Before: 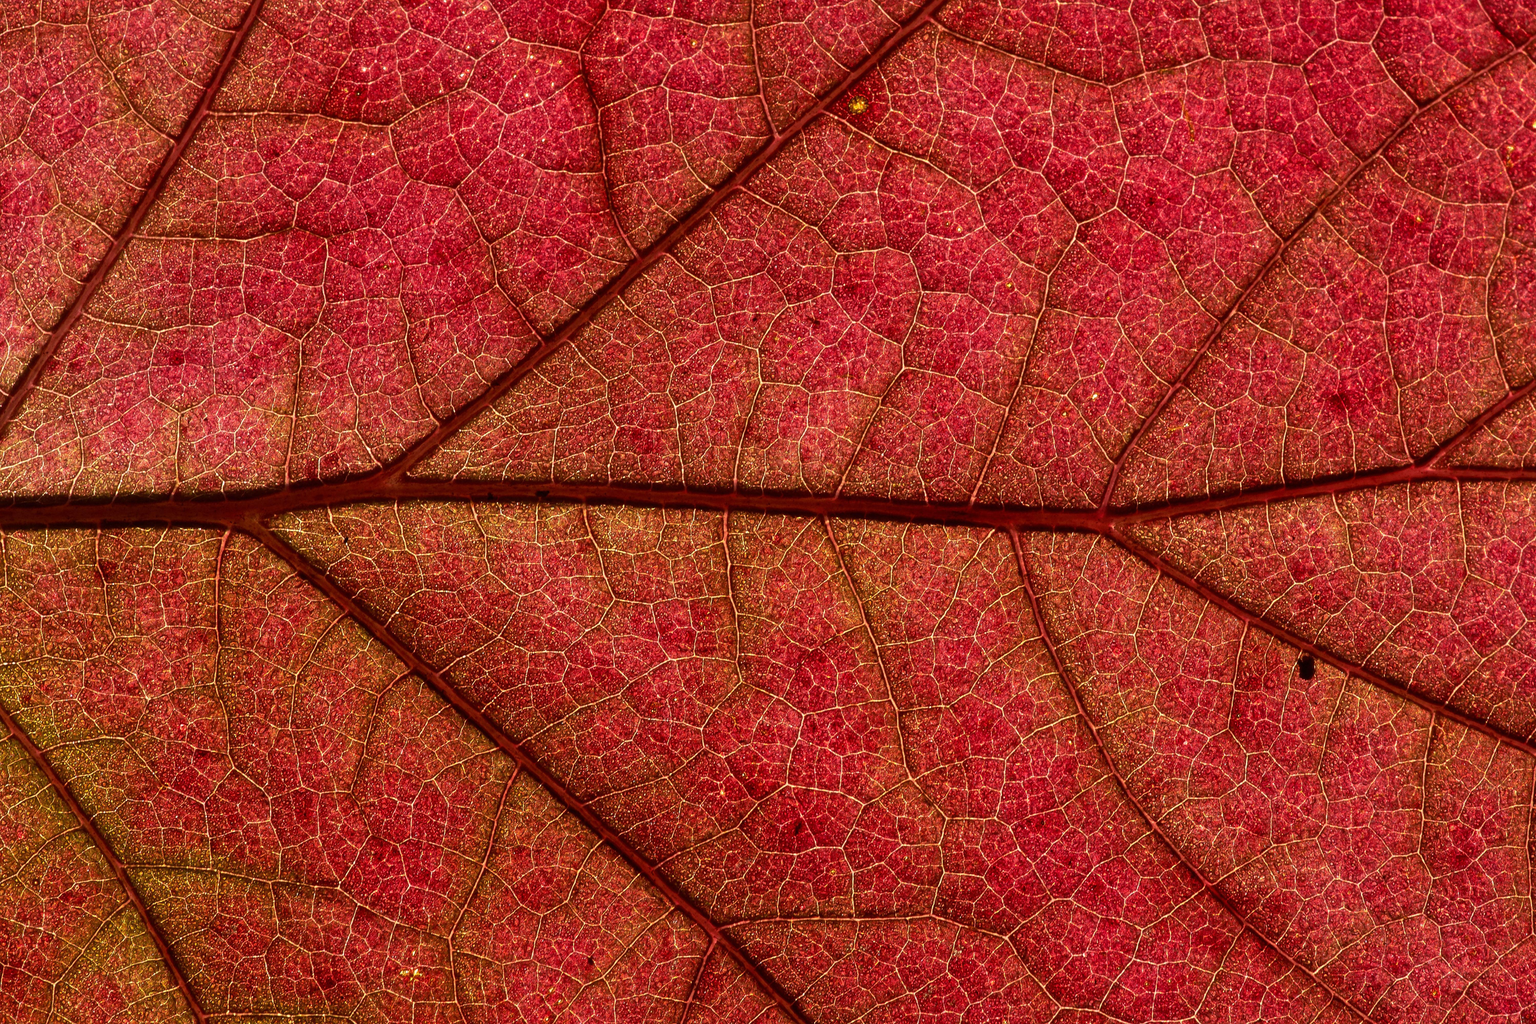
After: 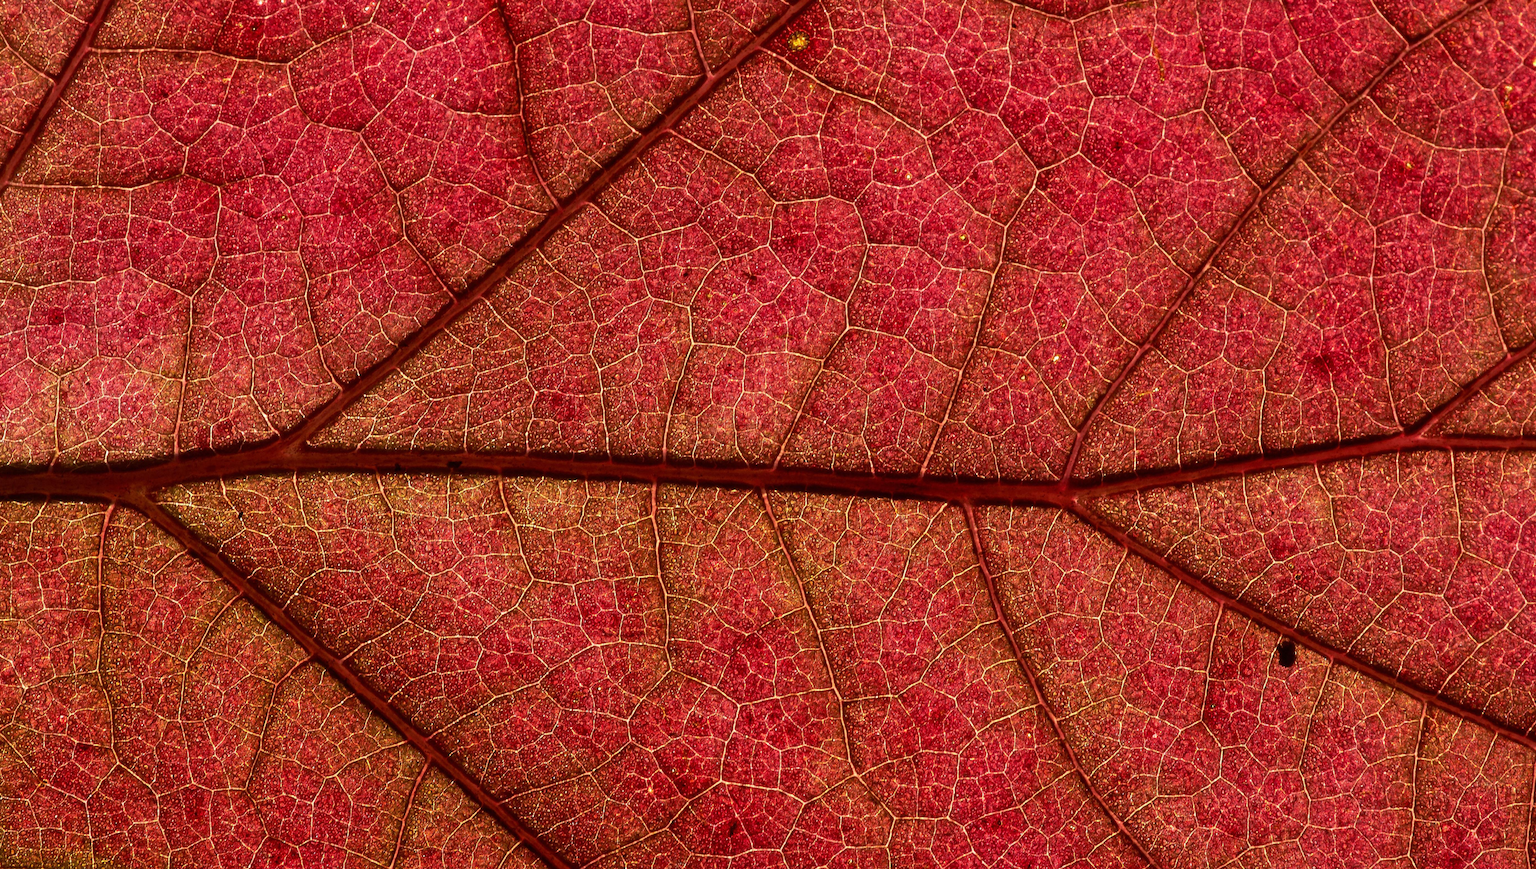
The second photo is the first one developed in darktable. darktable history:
crop: left 8.179%, top 6.616%, bottom 15.377%
